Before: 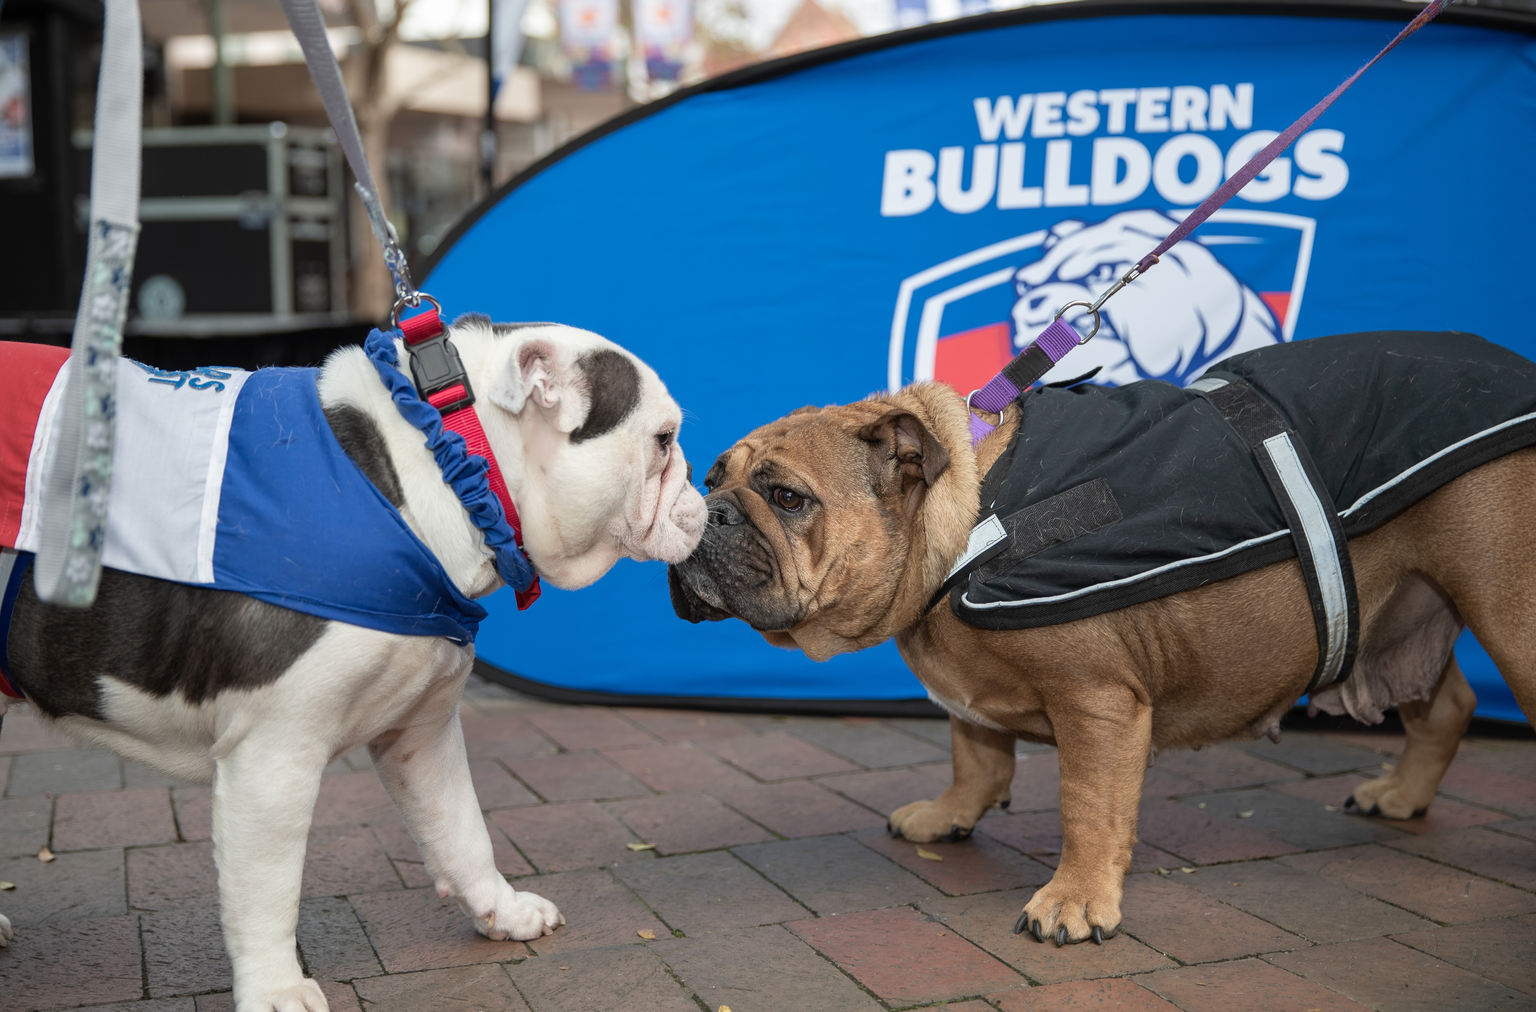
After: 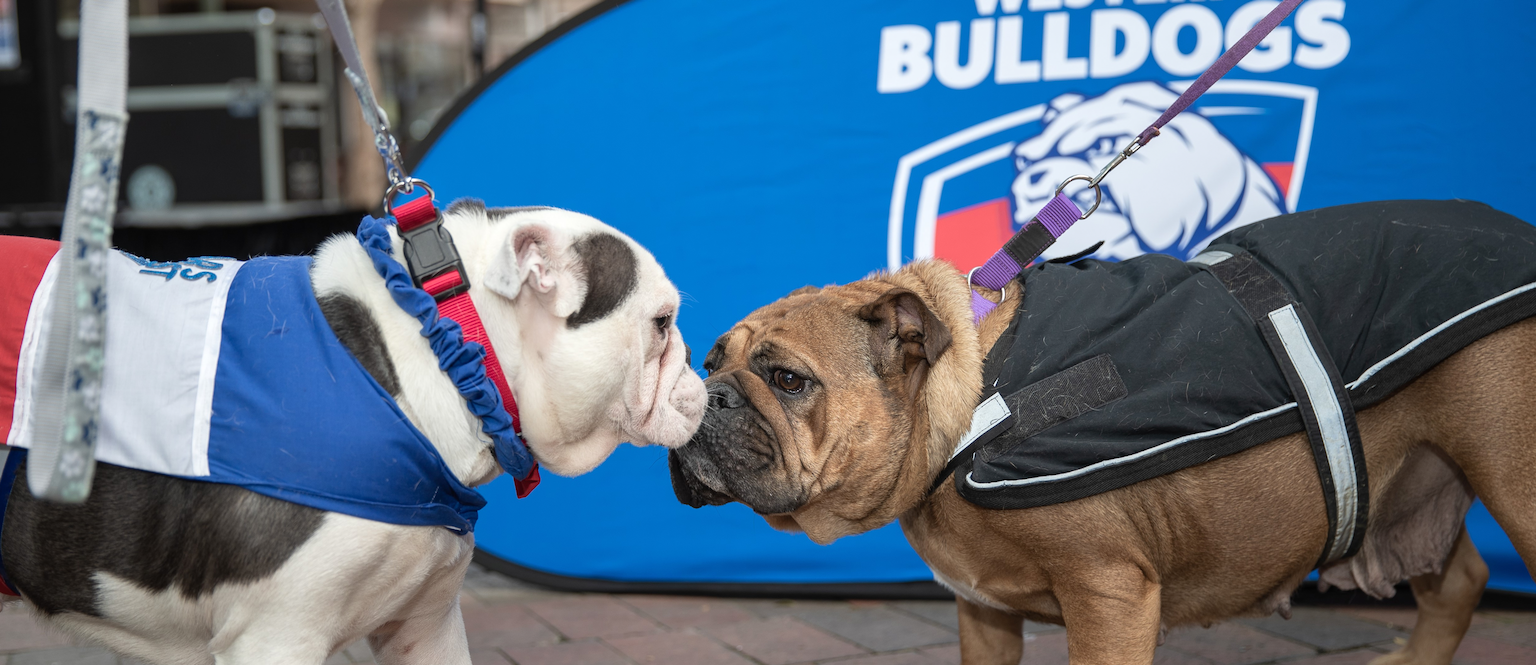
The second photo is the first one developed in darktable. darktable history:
exposure: exposure 0.131 EV, compensate highlight preservation false
crop: top 11.166%, bottom 22.168%
rotate and perspective: rotation -1°, crop left 0.011, crop right 0.989, crop top 0.025, crop bottom 0.975
